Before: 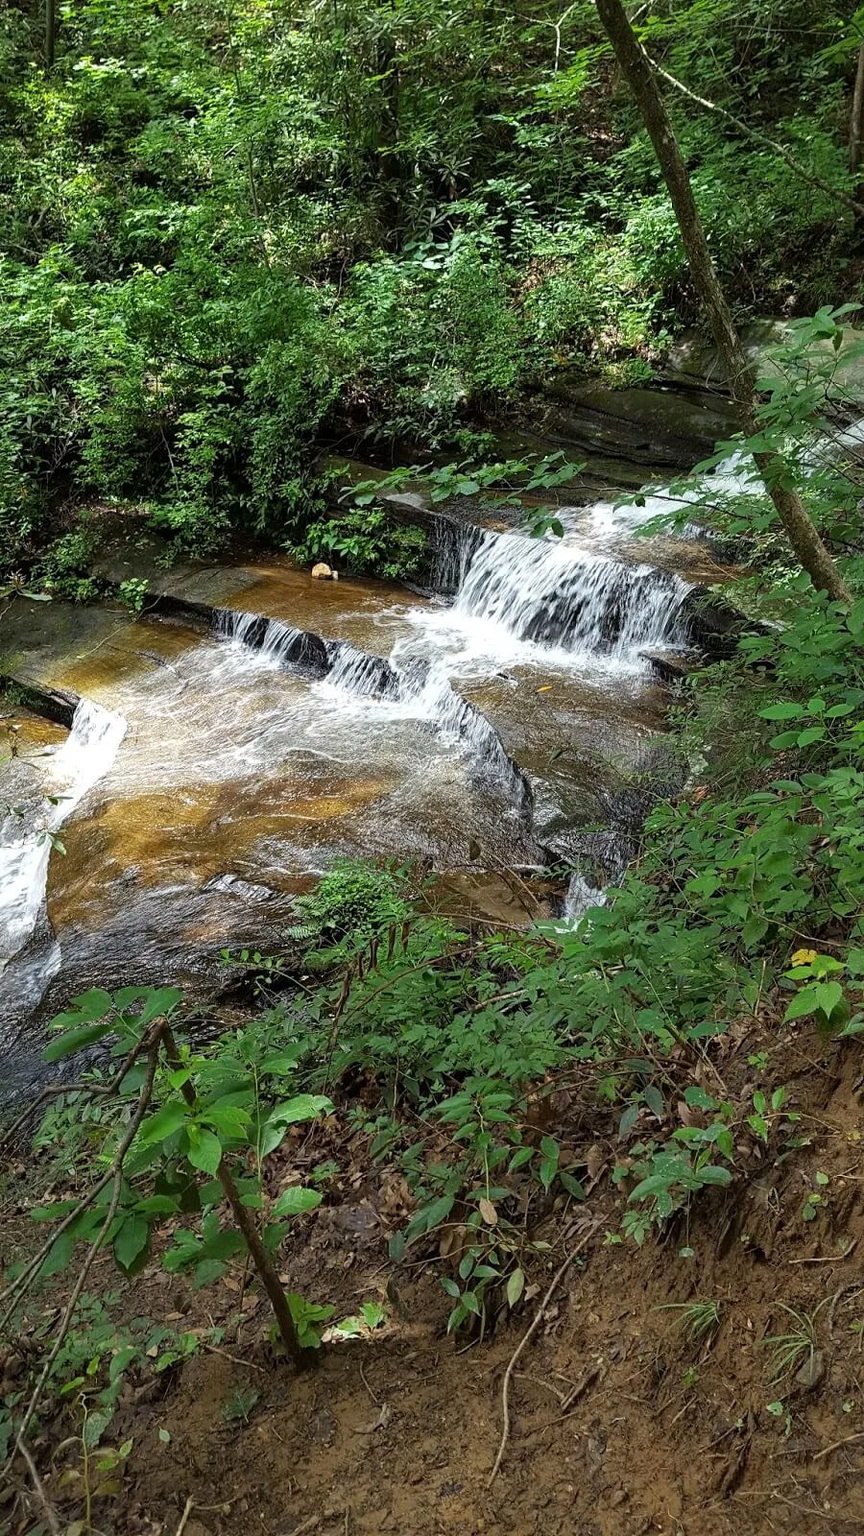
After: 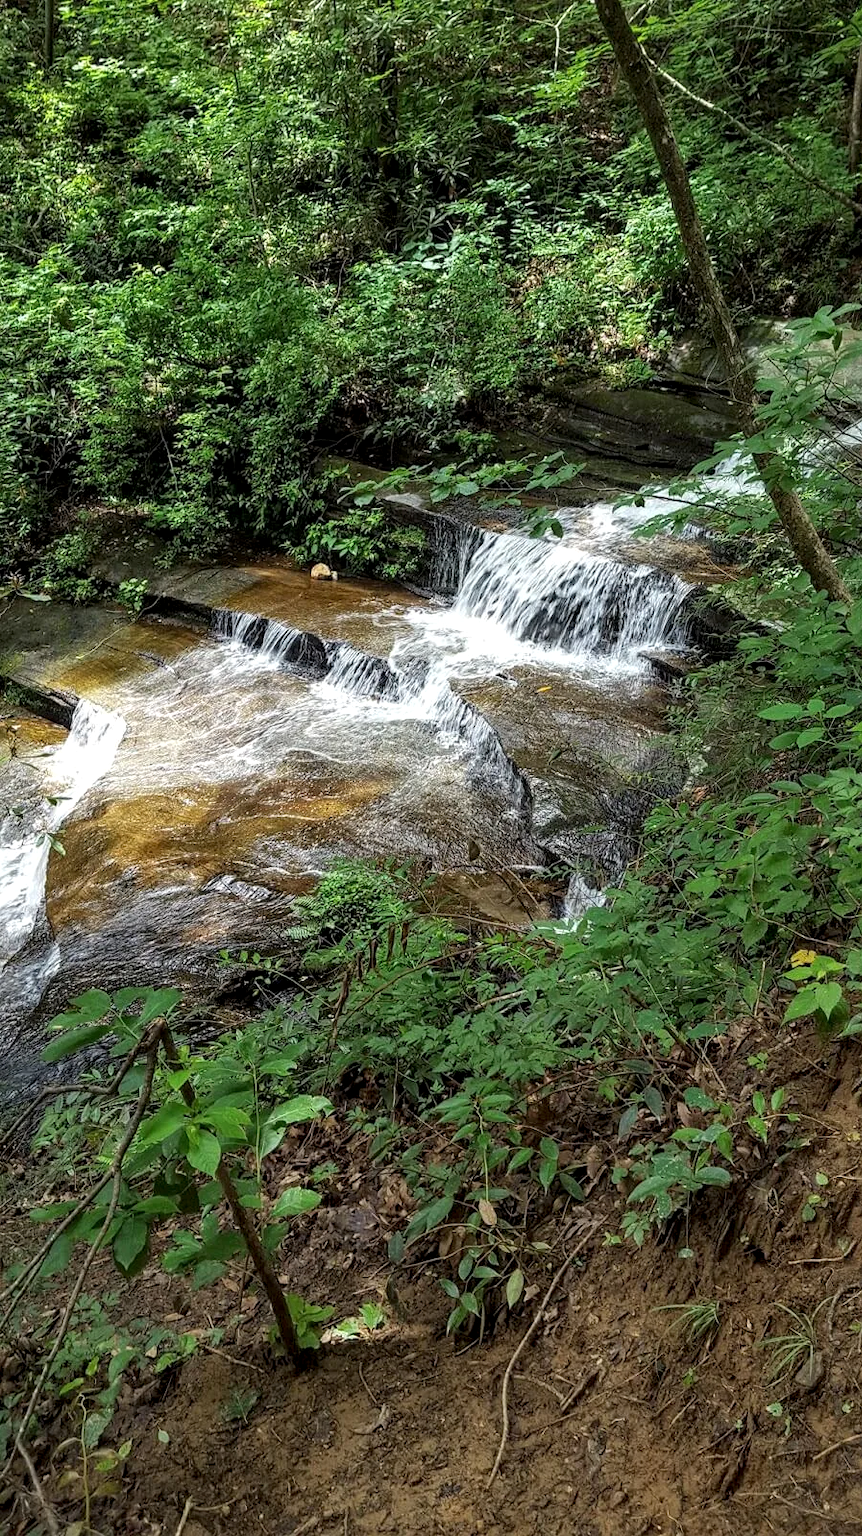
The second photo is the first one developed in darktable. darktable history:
crop and rotate: left 0.127%, bottom 0.013%
local contrast: detail 130%
